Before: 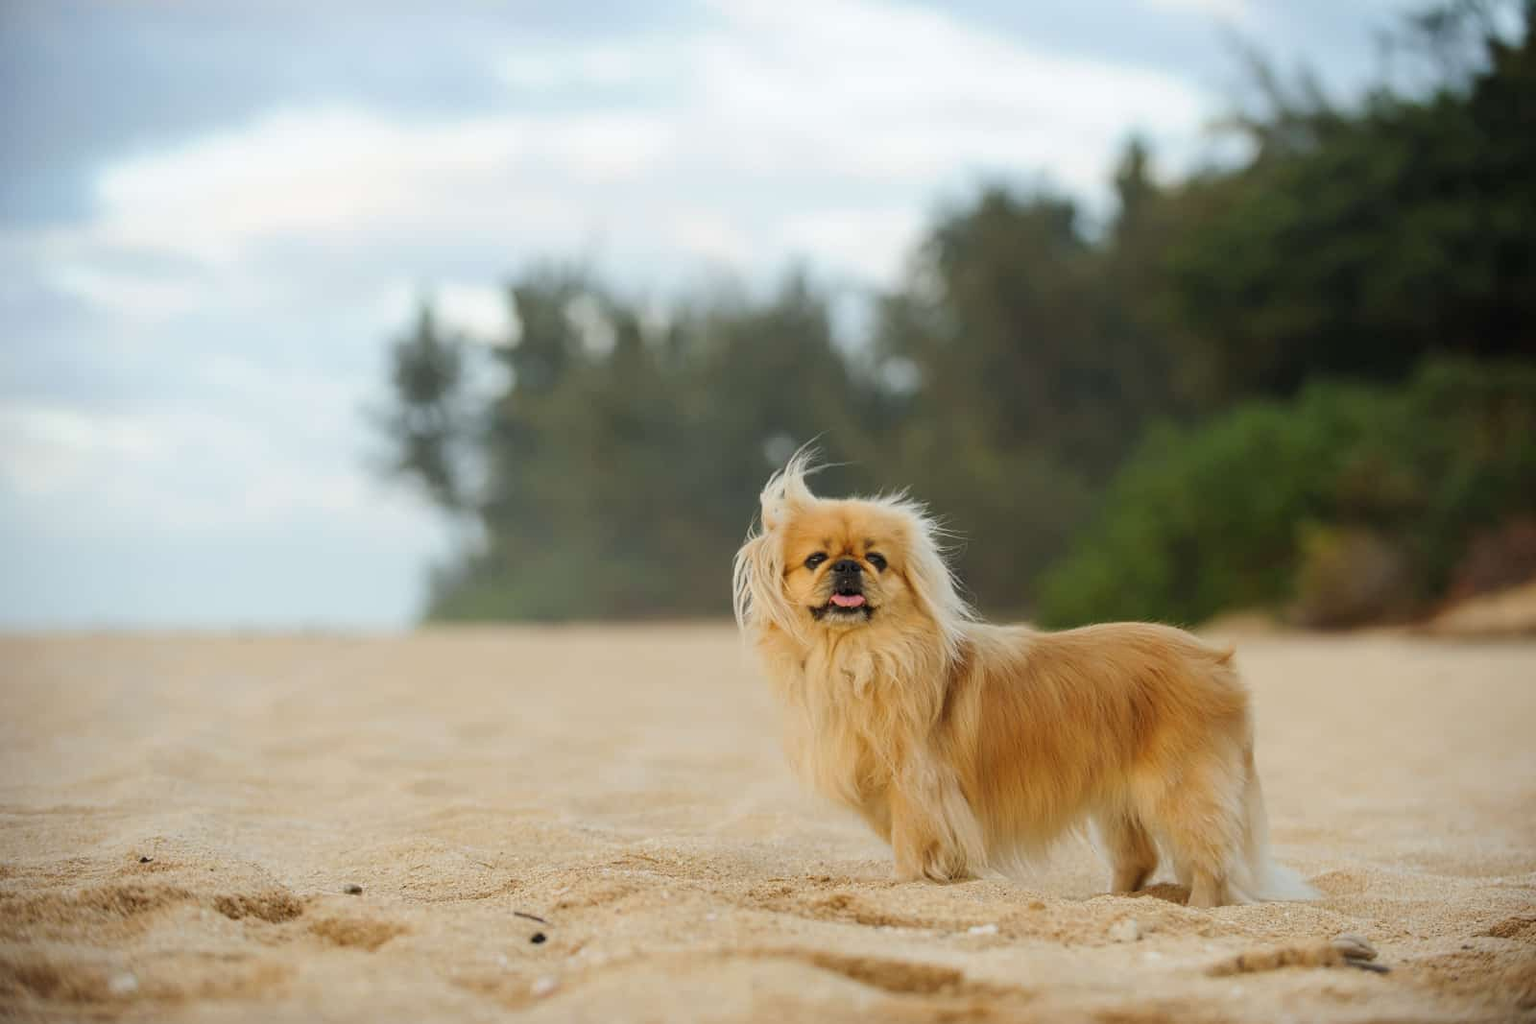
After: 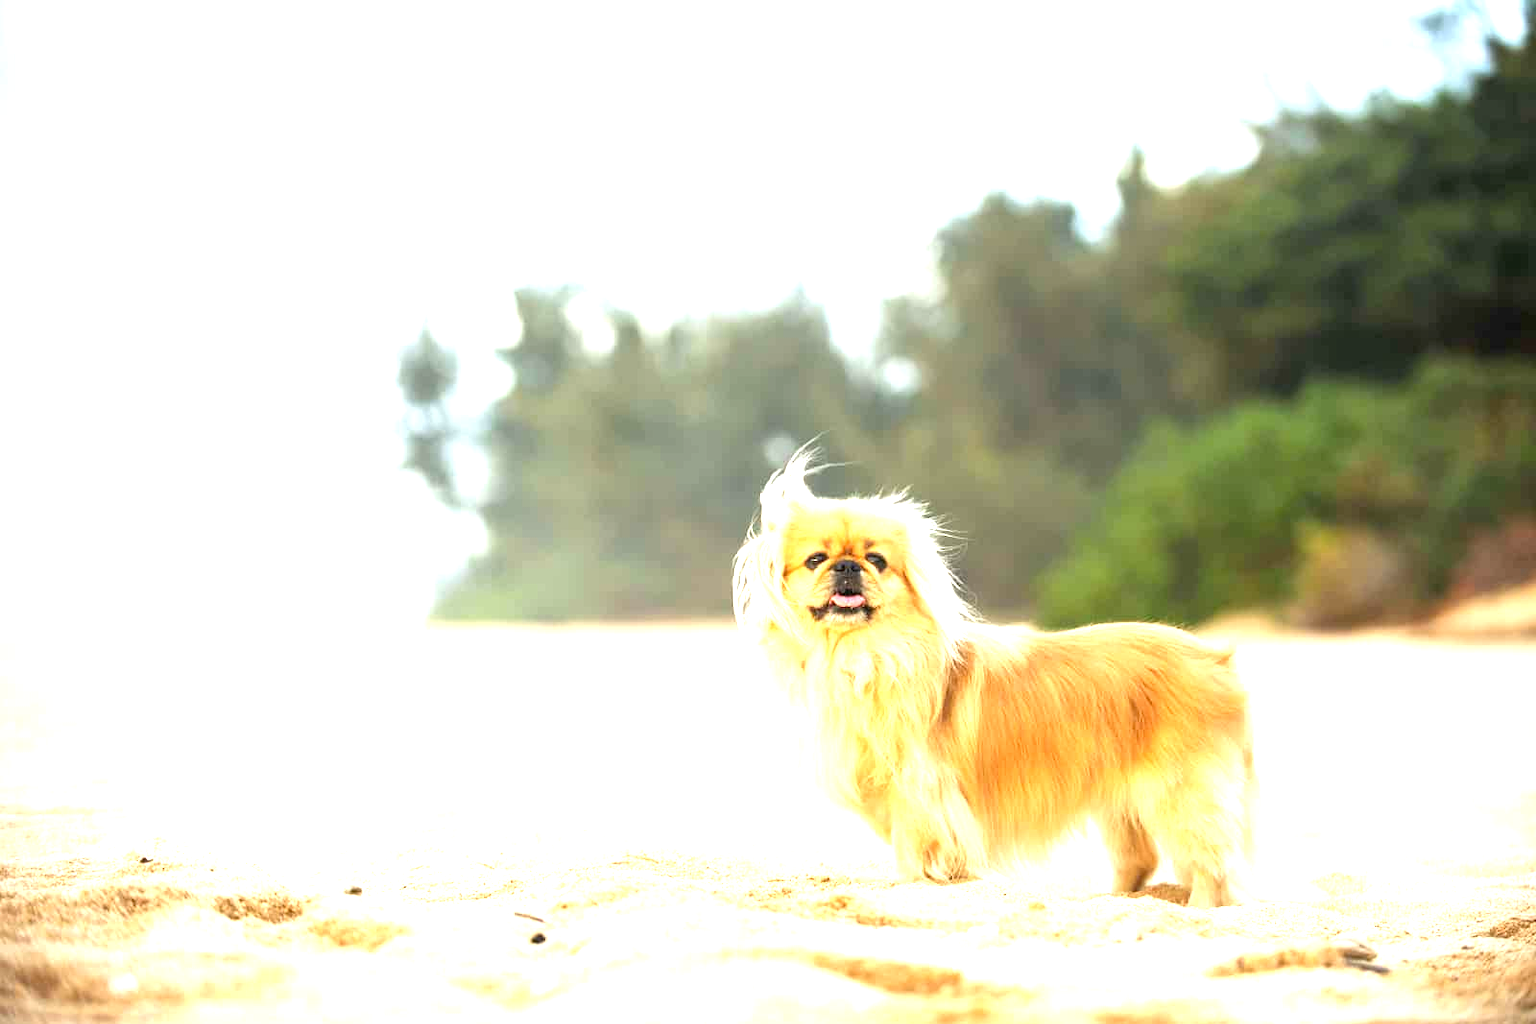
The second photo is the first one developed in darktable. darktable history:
exposure: black level correction 0.001, exposure 1.99 EV, compensate highlight preservation false
